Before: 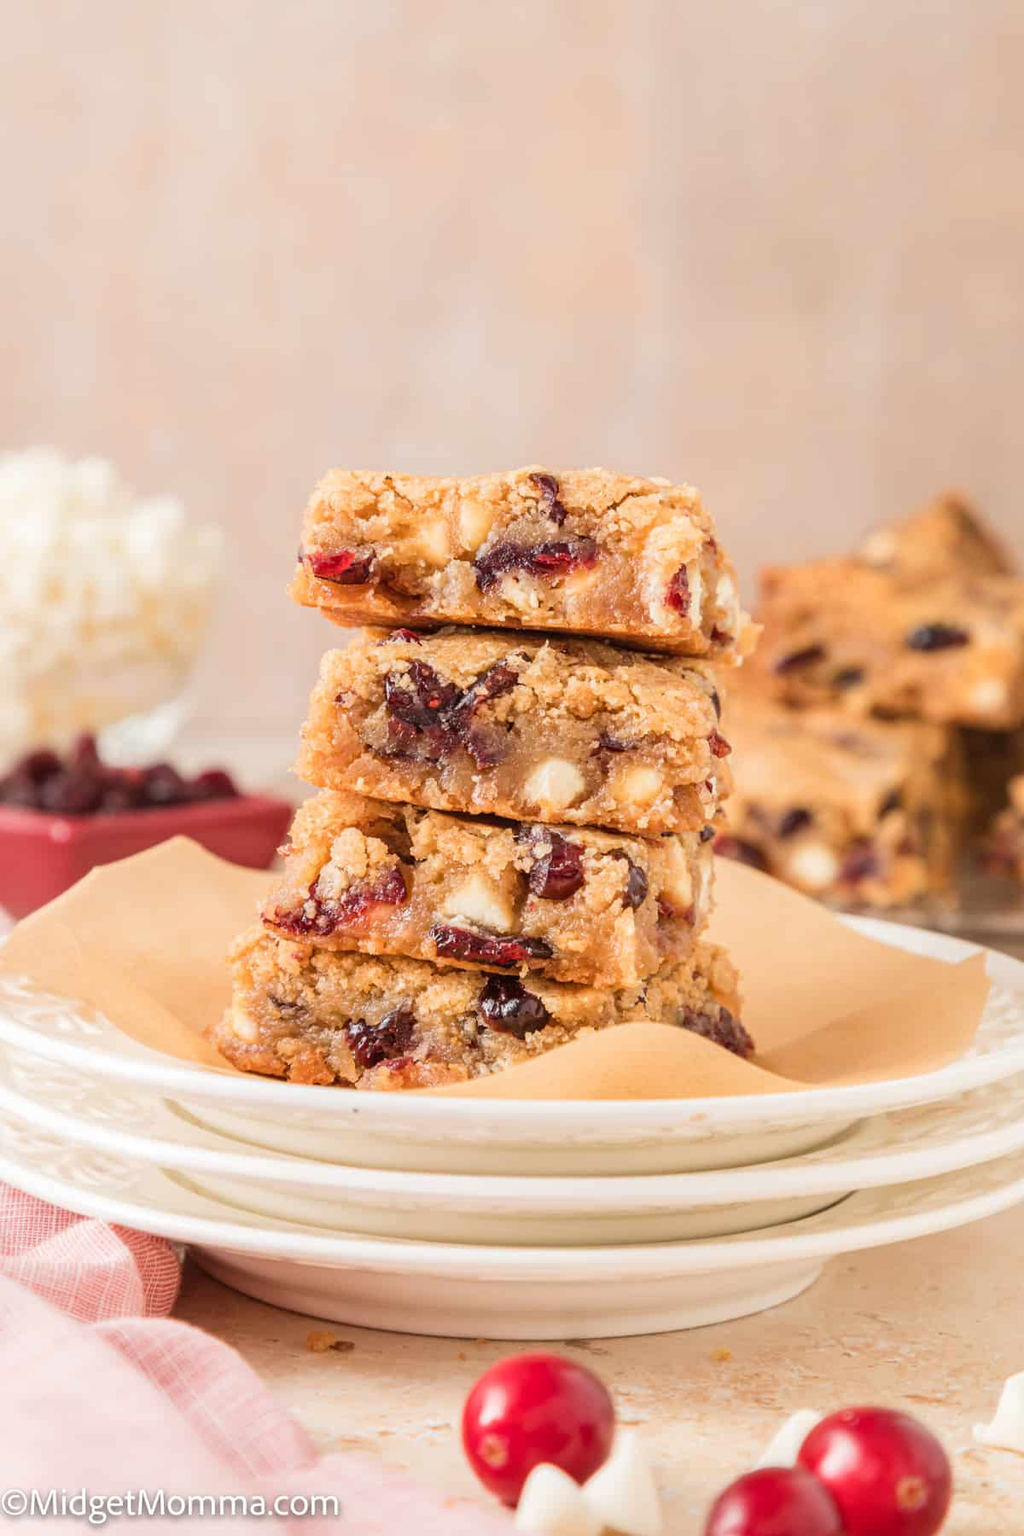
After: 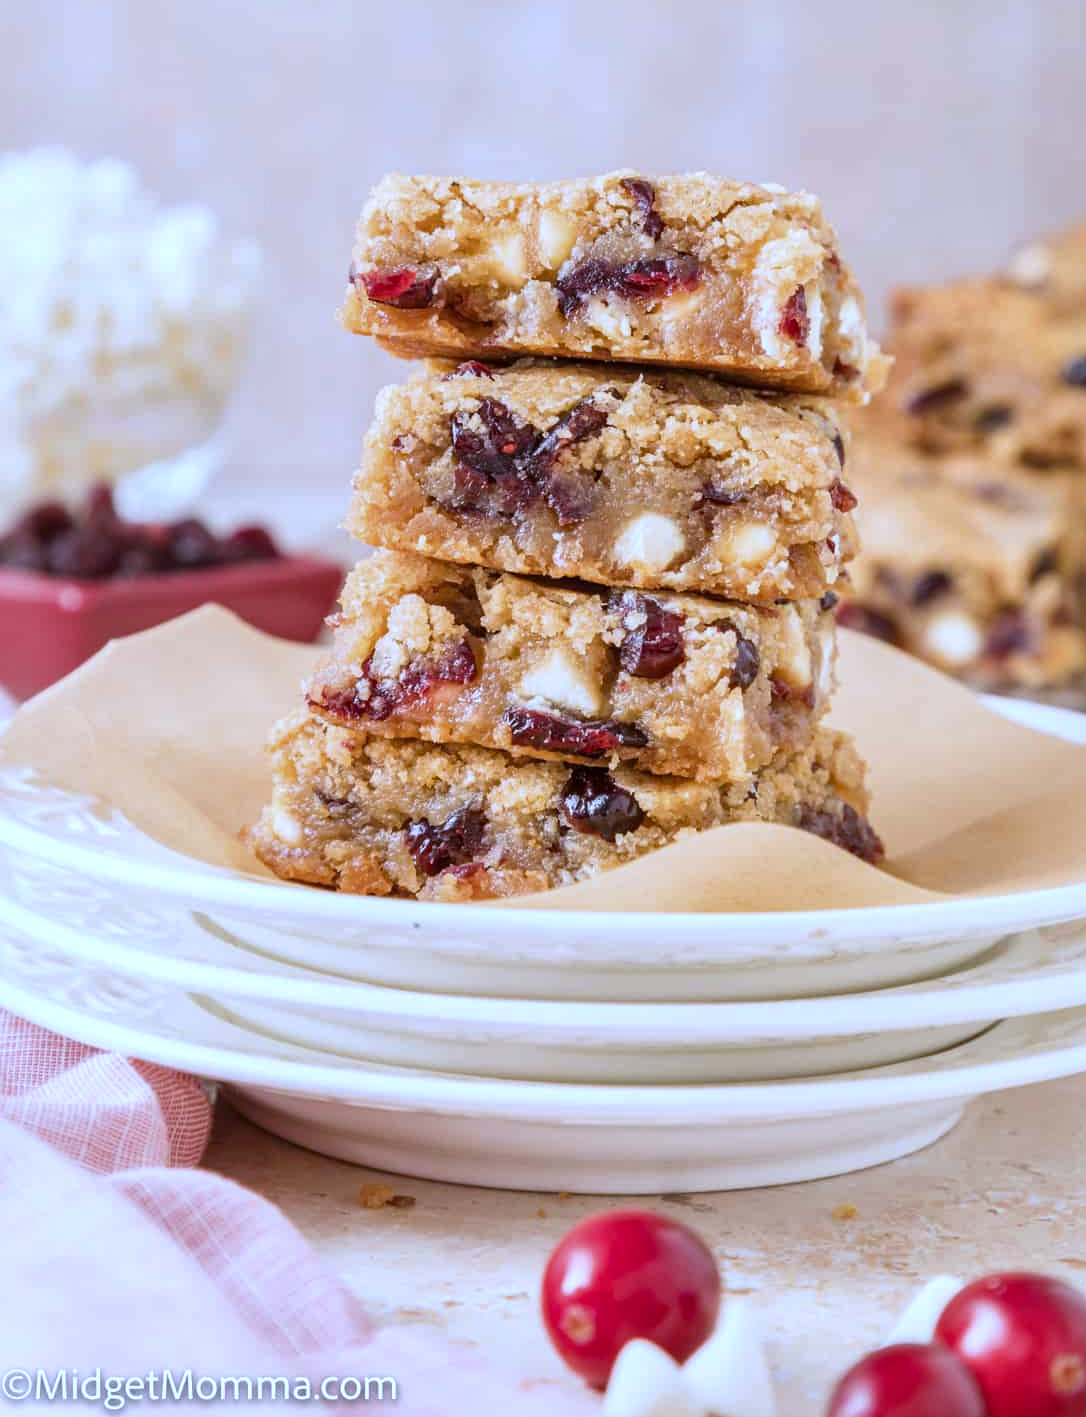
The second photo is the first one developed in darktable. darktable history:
crop: top 20.916%, right 9.437%, bottom 0.316%
white balance: red 0.871, blue 1.249
local contrast: mode bilateral grid, contrast 20, coarseness 50, detail 130%, midtone range 0.2
